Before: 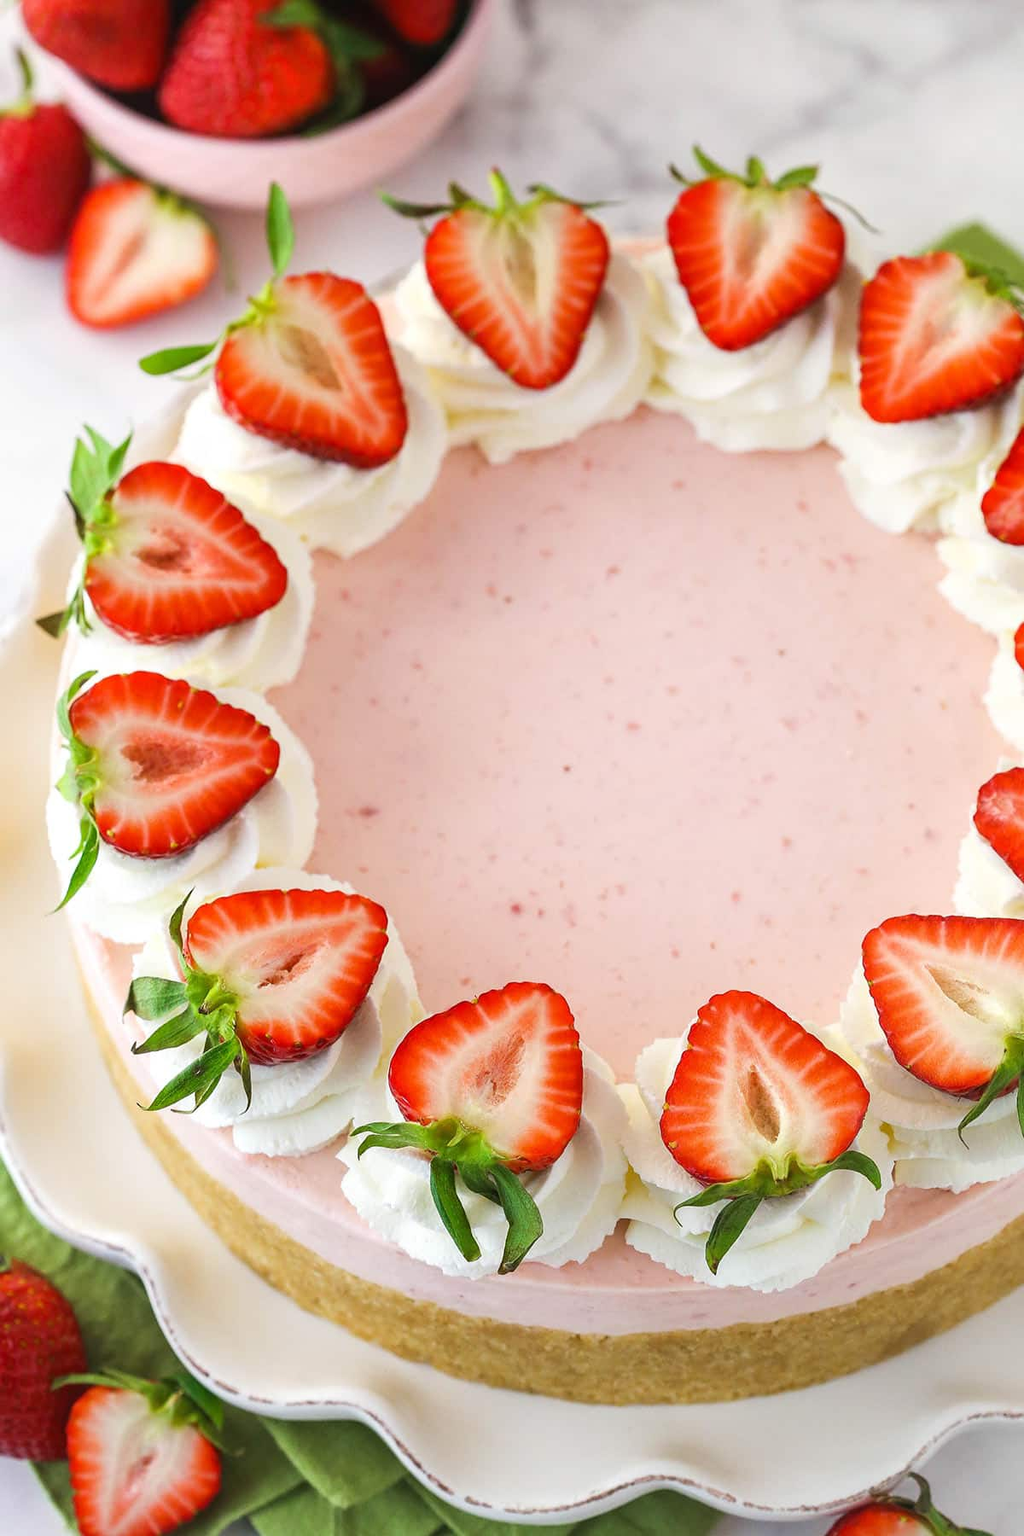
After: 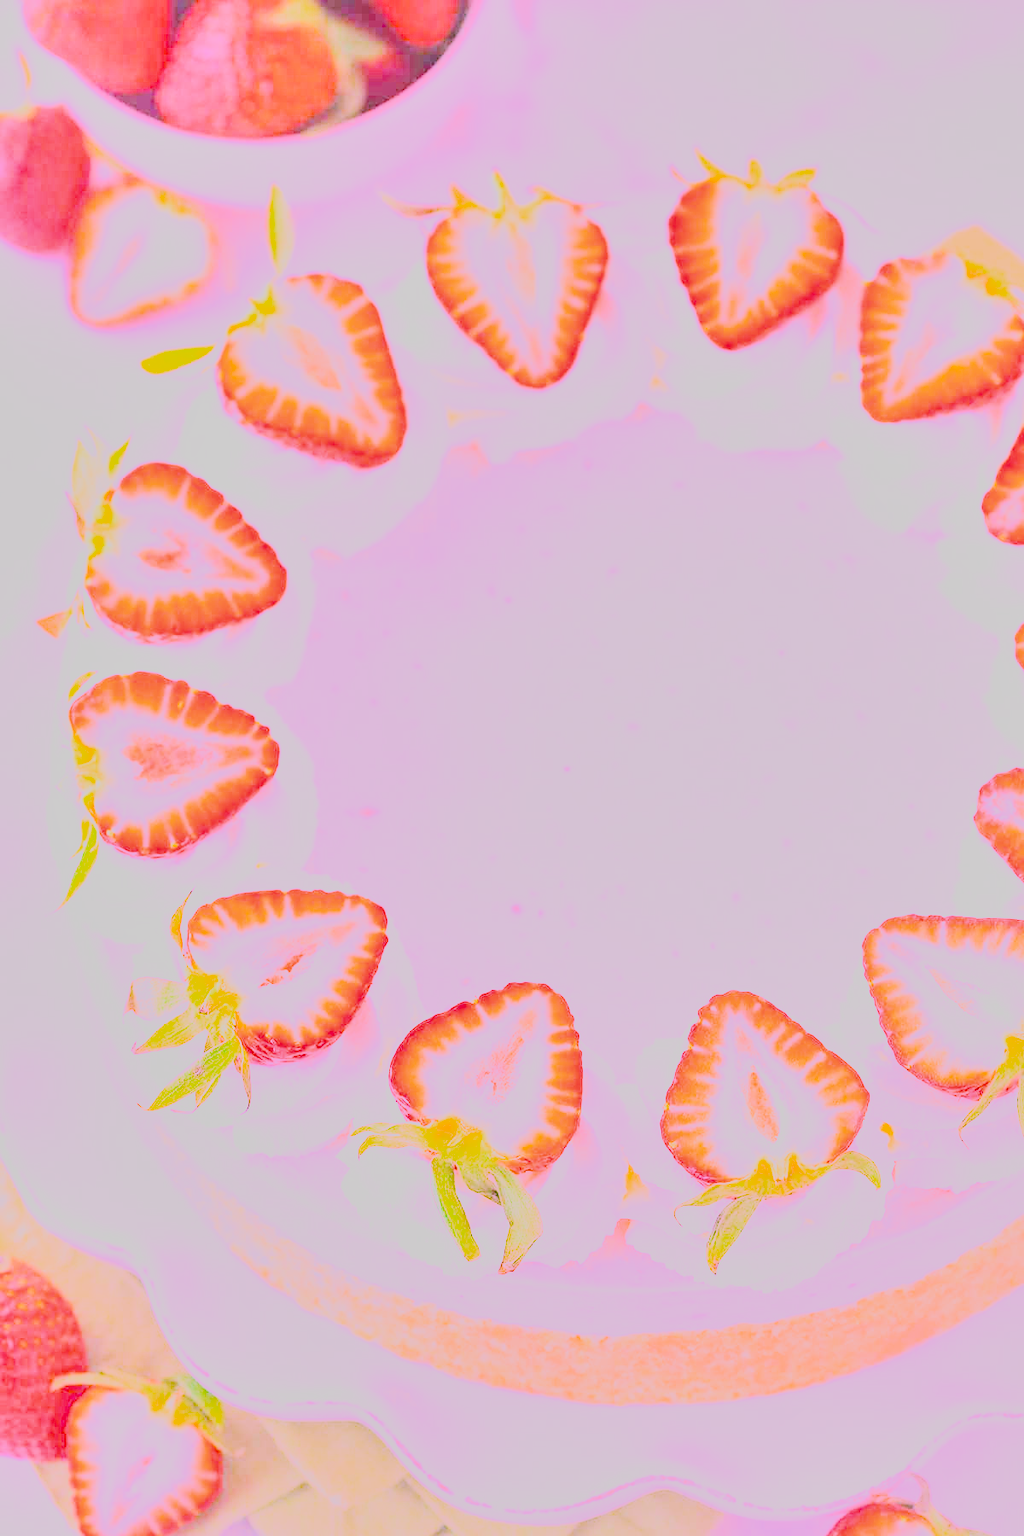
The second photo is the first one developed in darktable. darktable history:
white balance: red 1.828, blue 1.8
highlight reconstruction: iterations 1, diameter of reconstruction 64 px
exposure: black level correction 0, exposure 0.7 EV, compensate exposure bias true, compensate highlight preservation false
filmic rgb: black relative exposure -7.65 EV, white relative exposure 4.56 EV, hardness 3.61, contrast 0.812, color science v6 (2022)
base curve: curves: ch0 [(0, 0) (0.026, 0.03) (0.109, 0.232) (0.351, 0.748) (0.669, 0.968) (1, 1)]
shadows and highlights: soften with gaussian
tone curve: curves: ch0 [(0, 0) (0.08, 0.04) (0.17, 0.11) (0.5, 0.5) (0.83, 0.89) (0.92, 0.96) (1, 1)], preserve colors none
color balance rgb: linear chroma grading › global chroma -5.5%
color balance: lift [1, 1.007, 1, 1]
